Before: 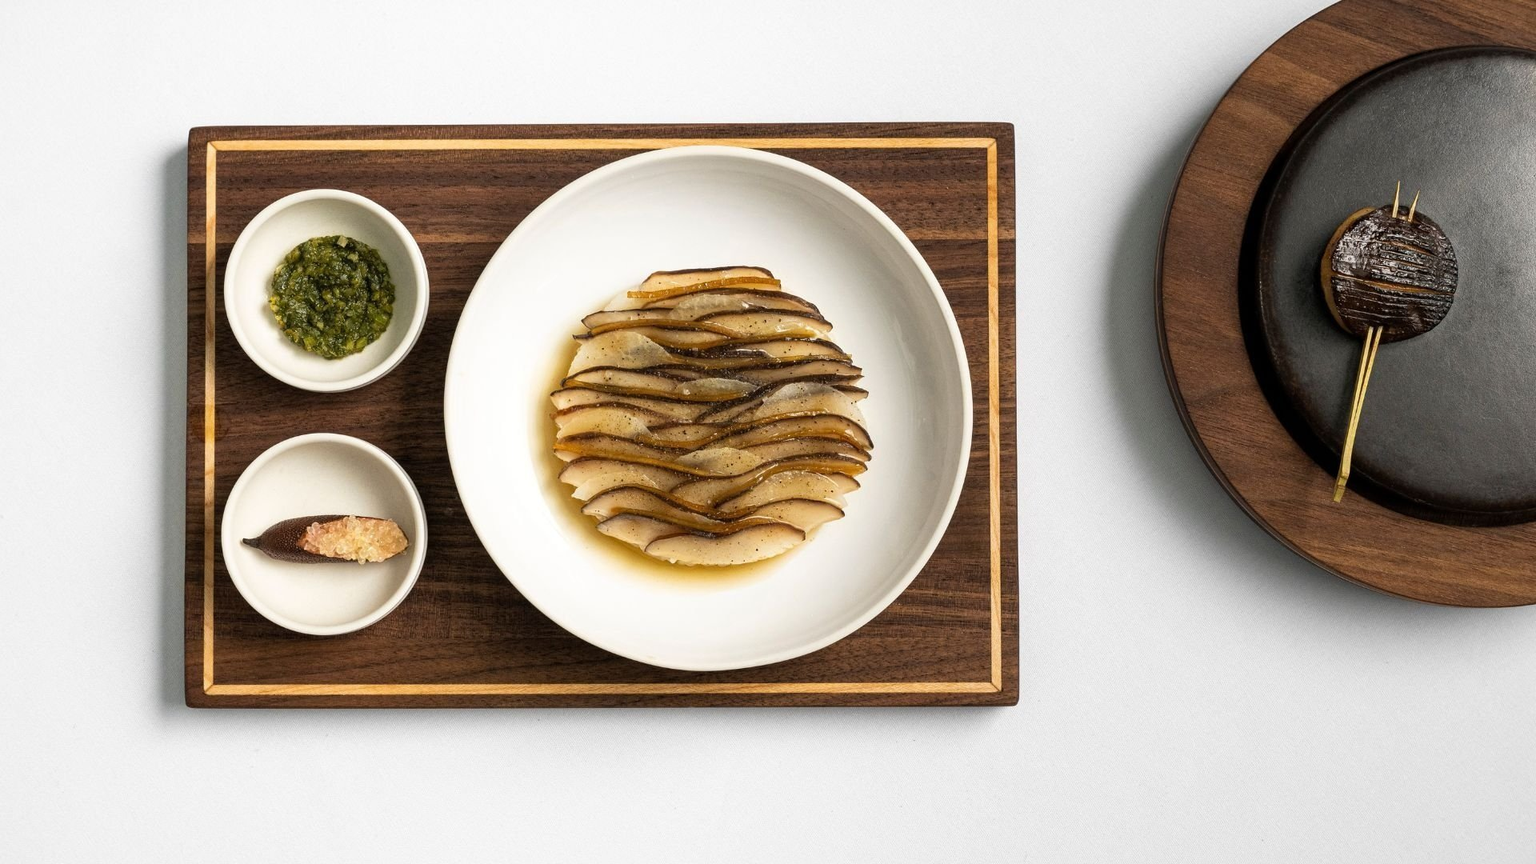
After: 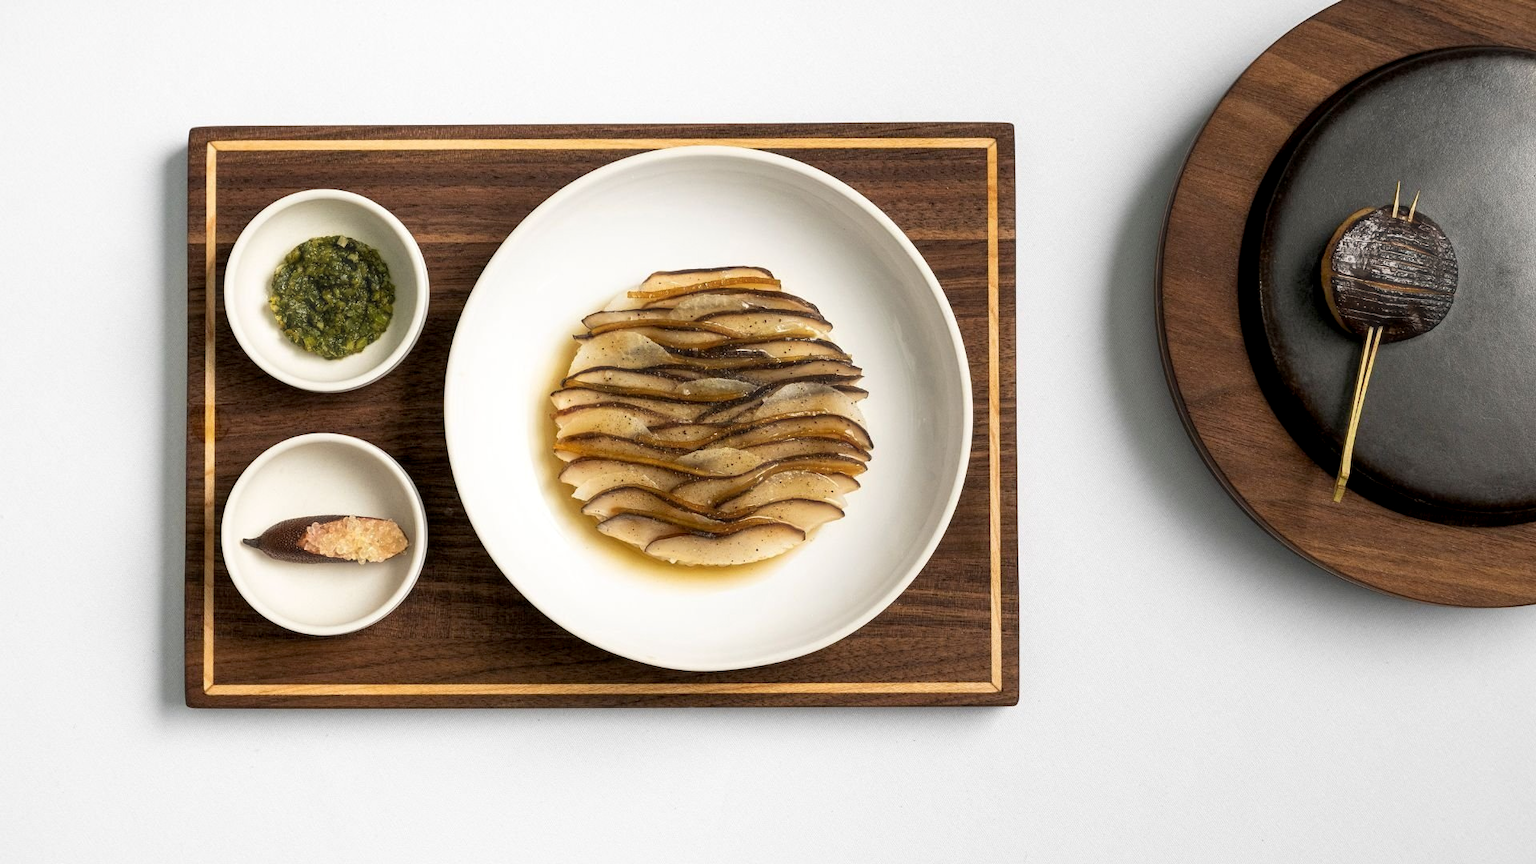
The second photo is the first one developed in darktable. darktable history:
exposure: black level correction 0.005, exposure 0.014 EV, compensate highlight preservation false
haze removal: strength -0.09, distance 0.358, compatibility mode true, adaptive false
